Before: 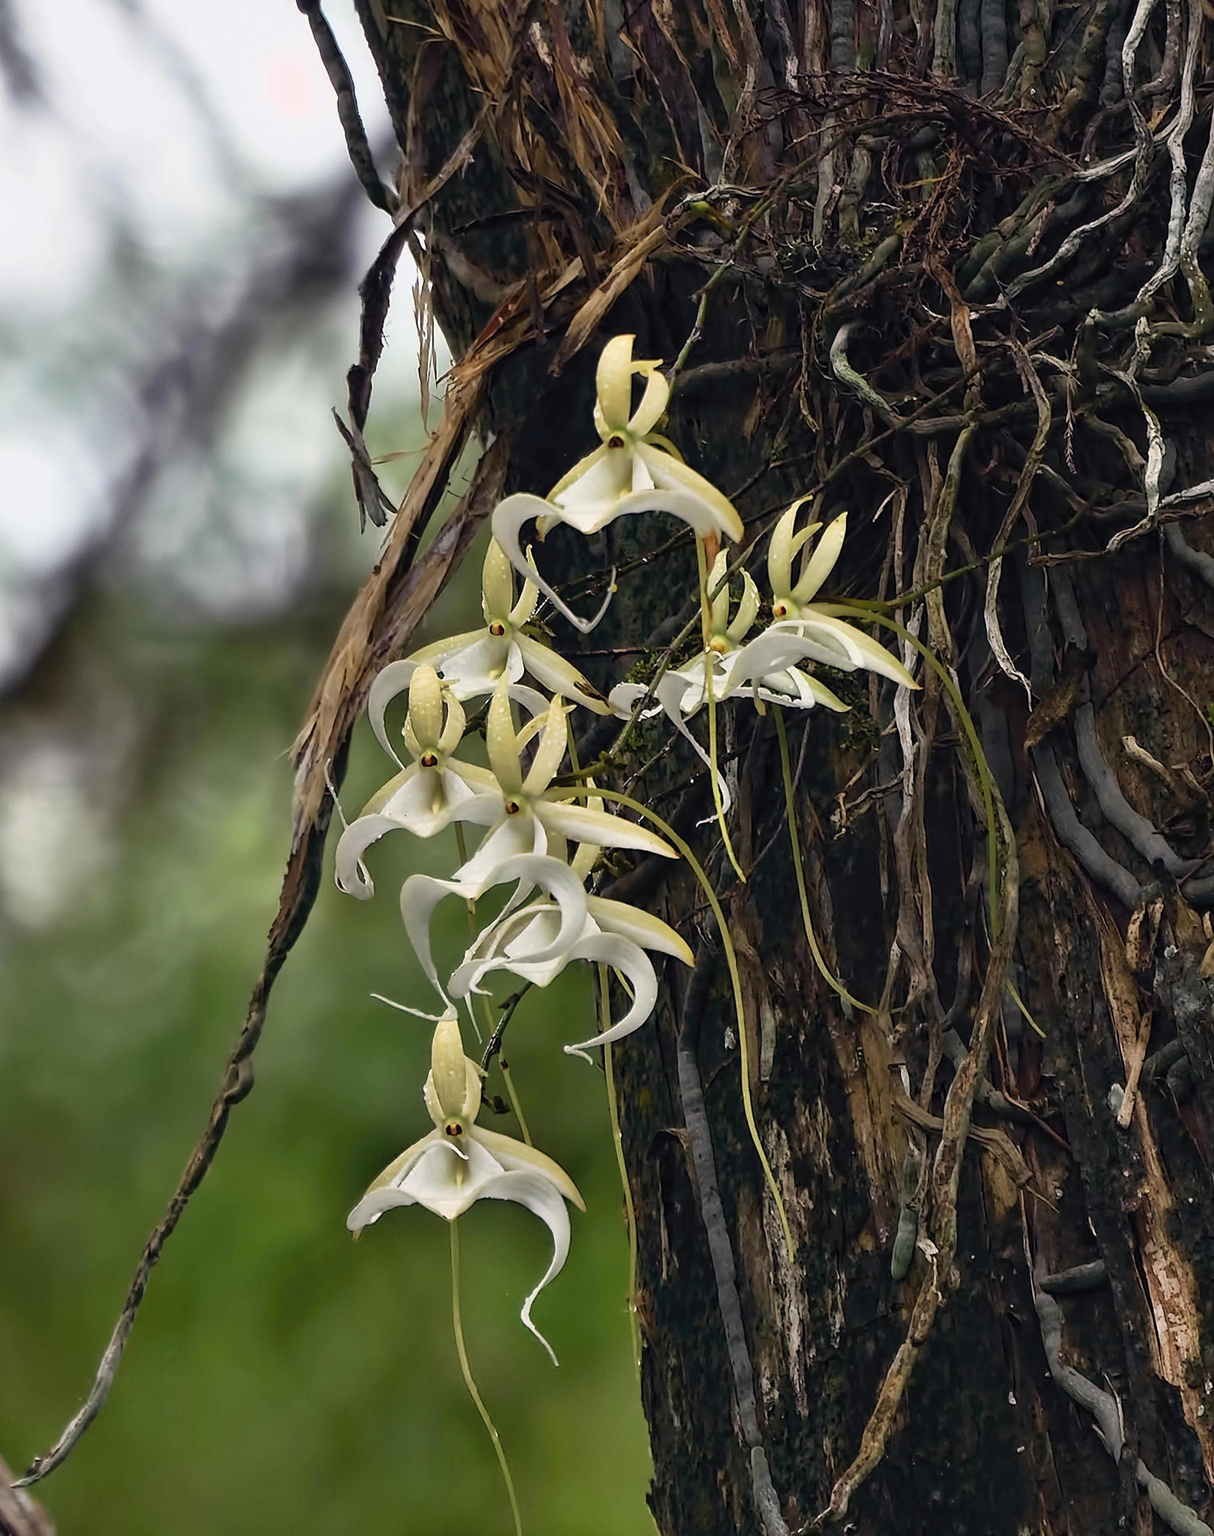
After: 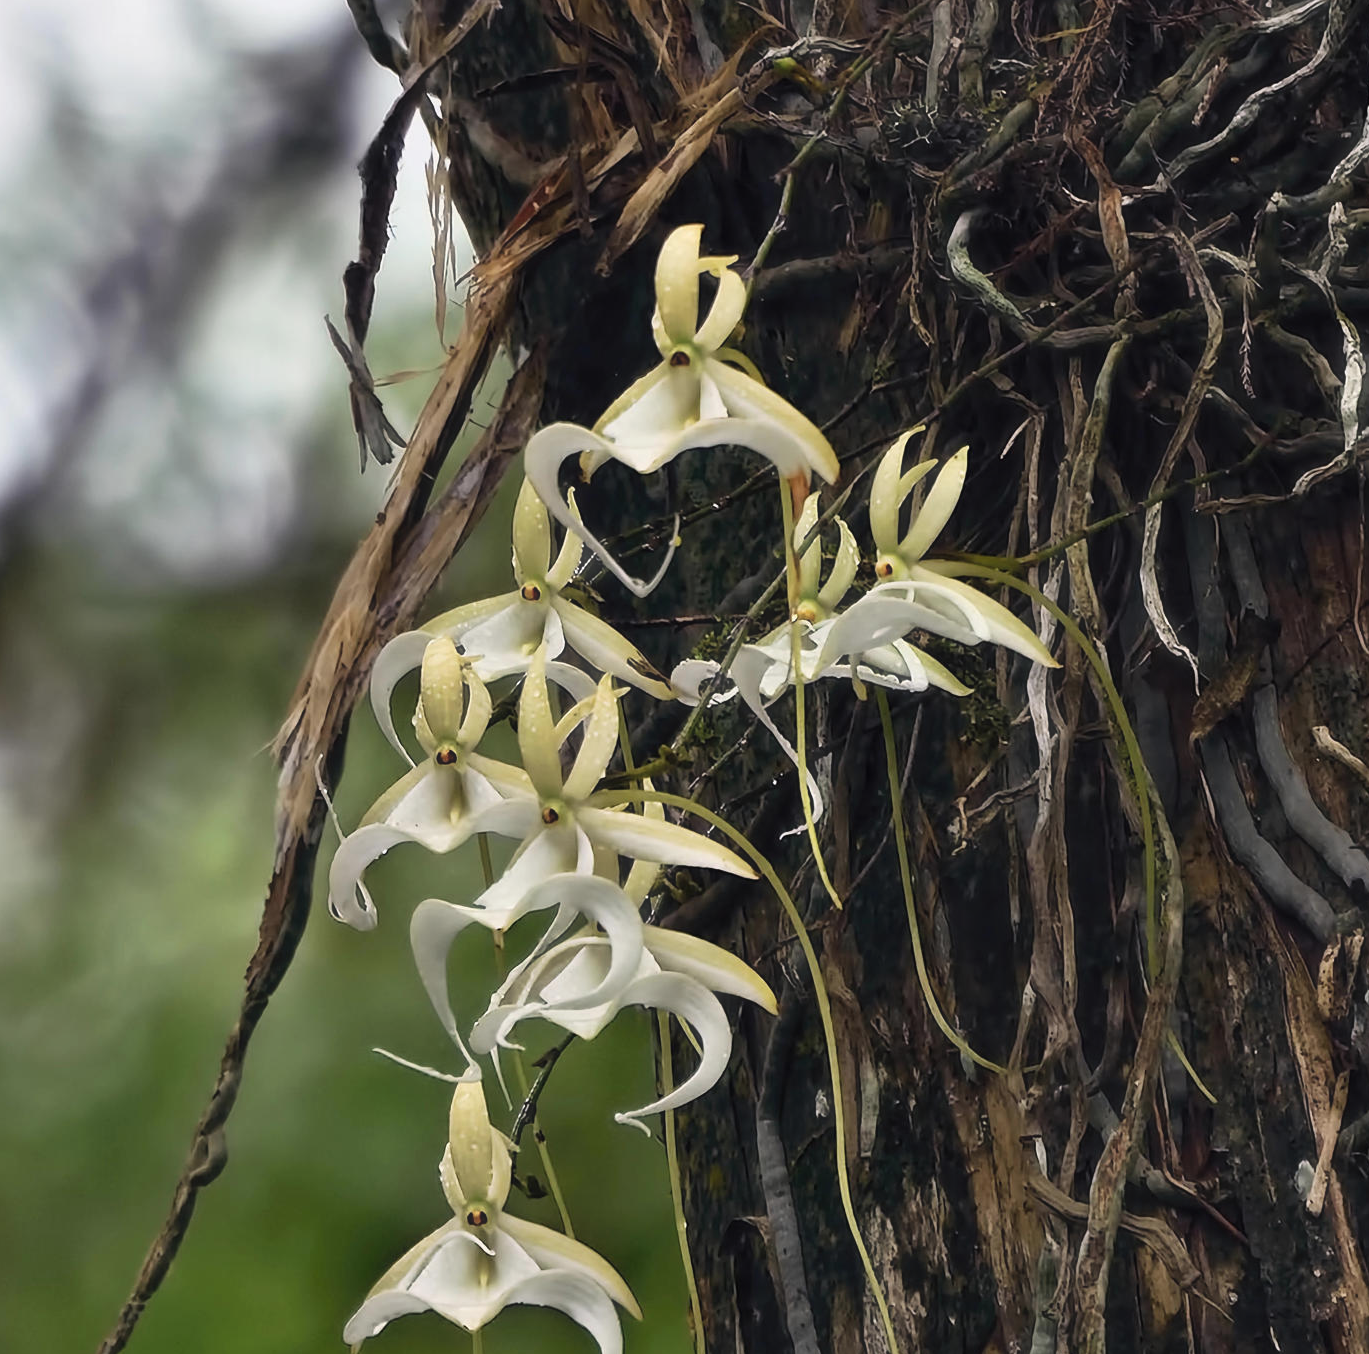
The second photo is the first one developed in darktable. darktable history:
haze removal: strength -0.103, compatibility mode true, adaptive false
crop: left 5.933%, top 10.127%, right 3.789%, bottom 19.341%
